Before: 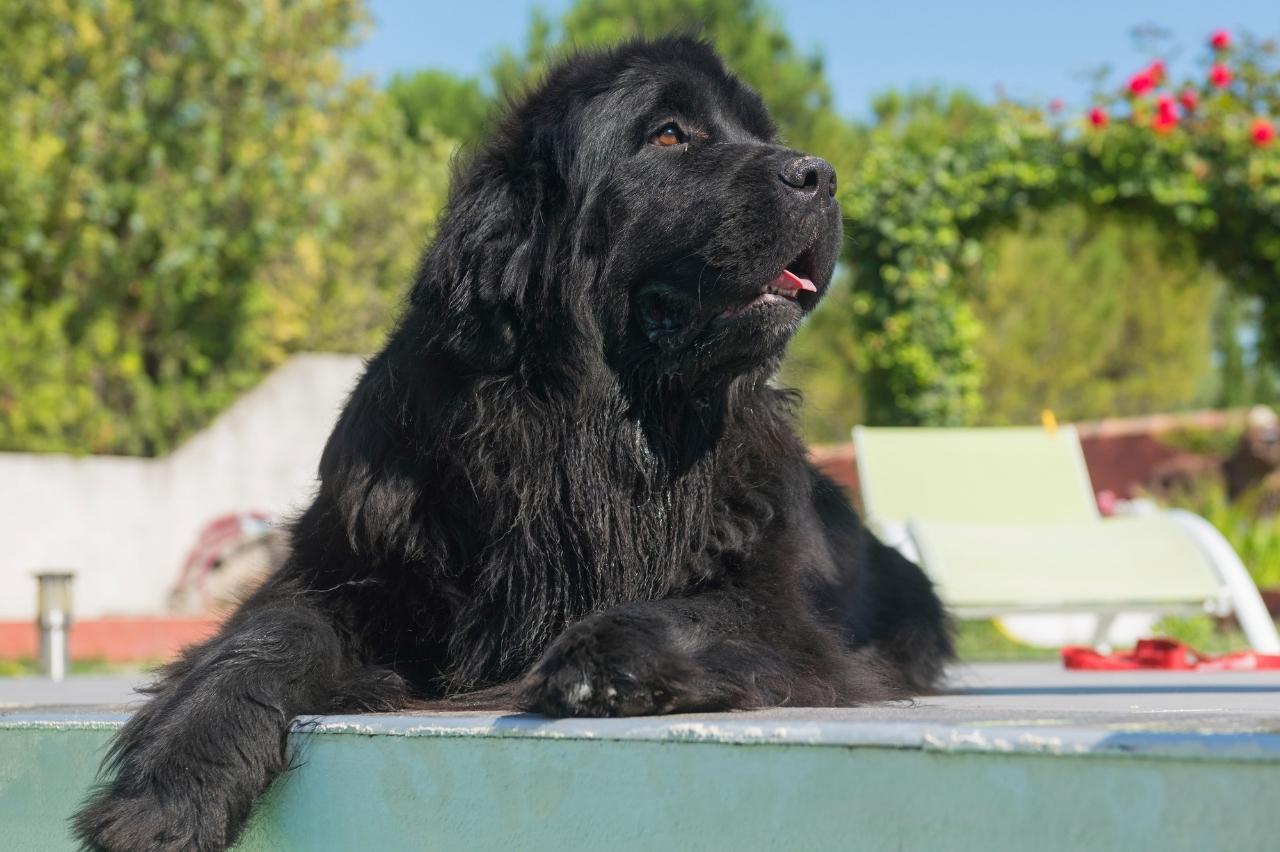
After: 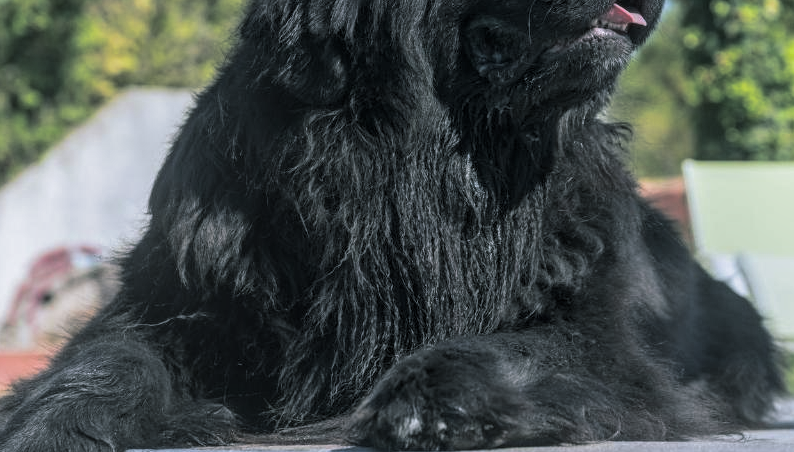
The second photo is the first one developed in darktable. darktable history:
crop: left 13.312%, top 31.28%, right 24.627%, bottom 15.582%
local contrast: highlights 0%, shadows 0%, detail 133%
split-toning: shadows › hue 201.6°, shadows › saturation 0.16, highlights › hue 50.4°, highlights › saturation 0.2, balance -49.9
white balance: red 0.954, blue 1.079
